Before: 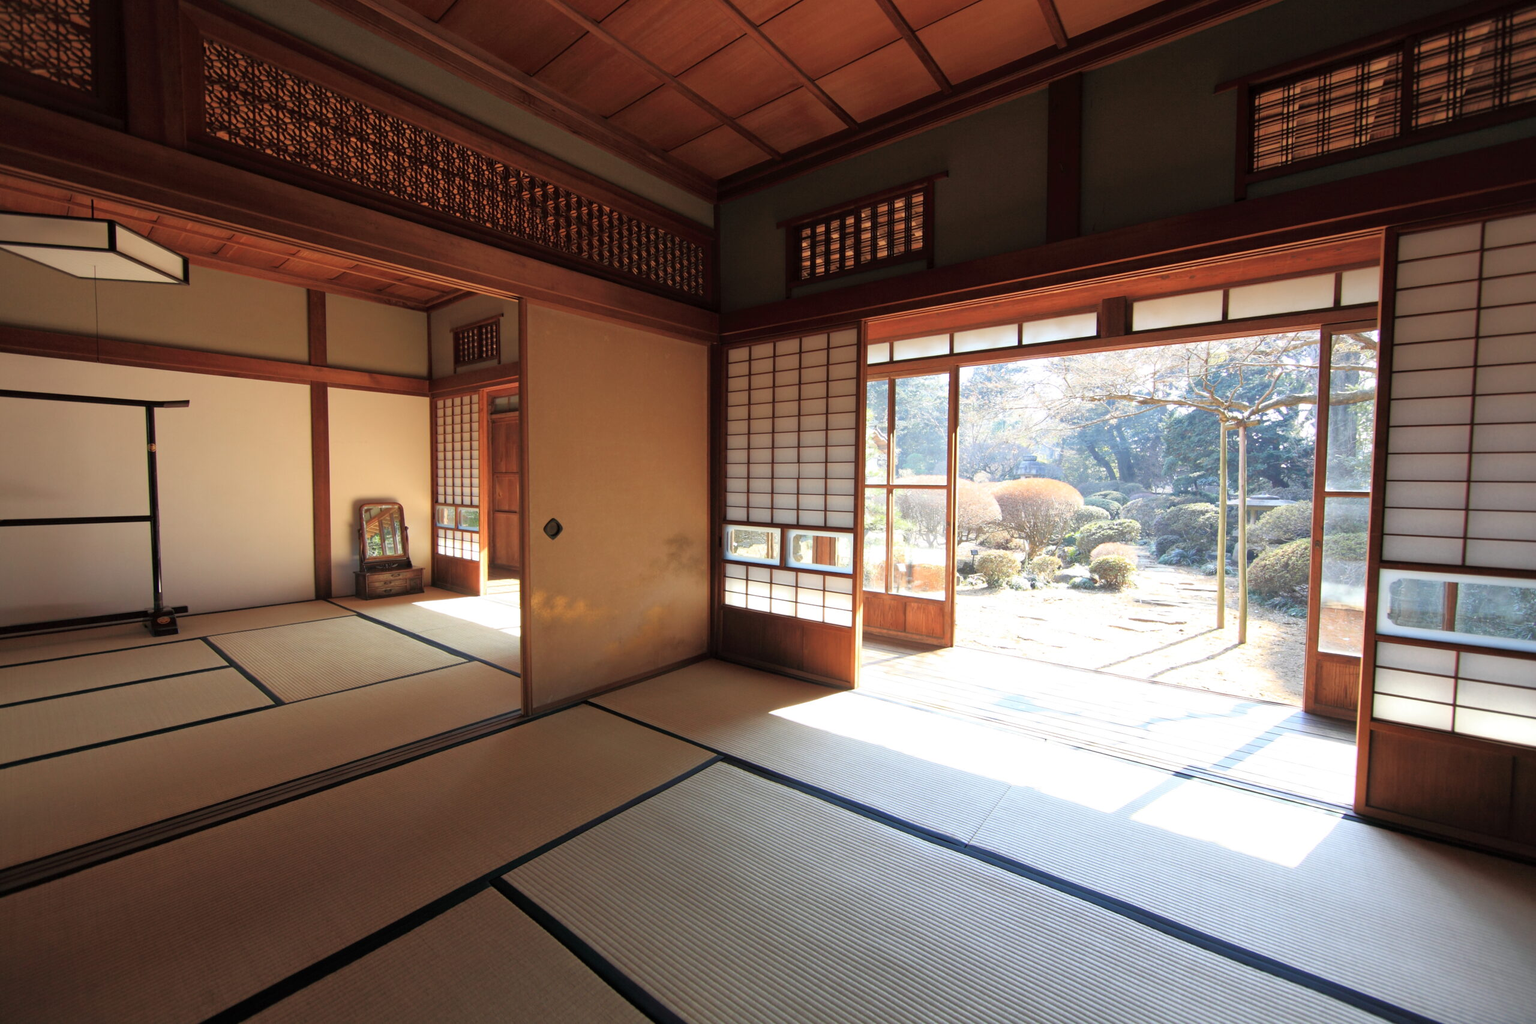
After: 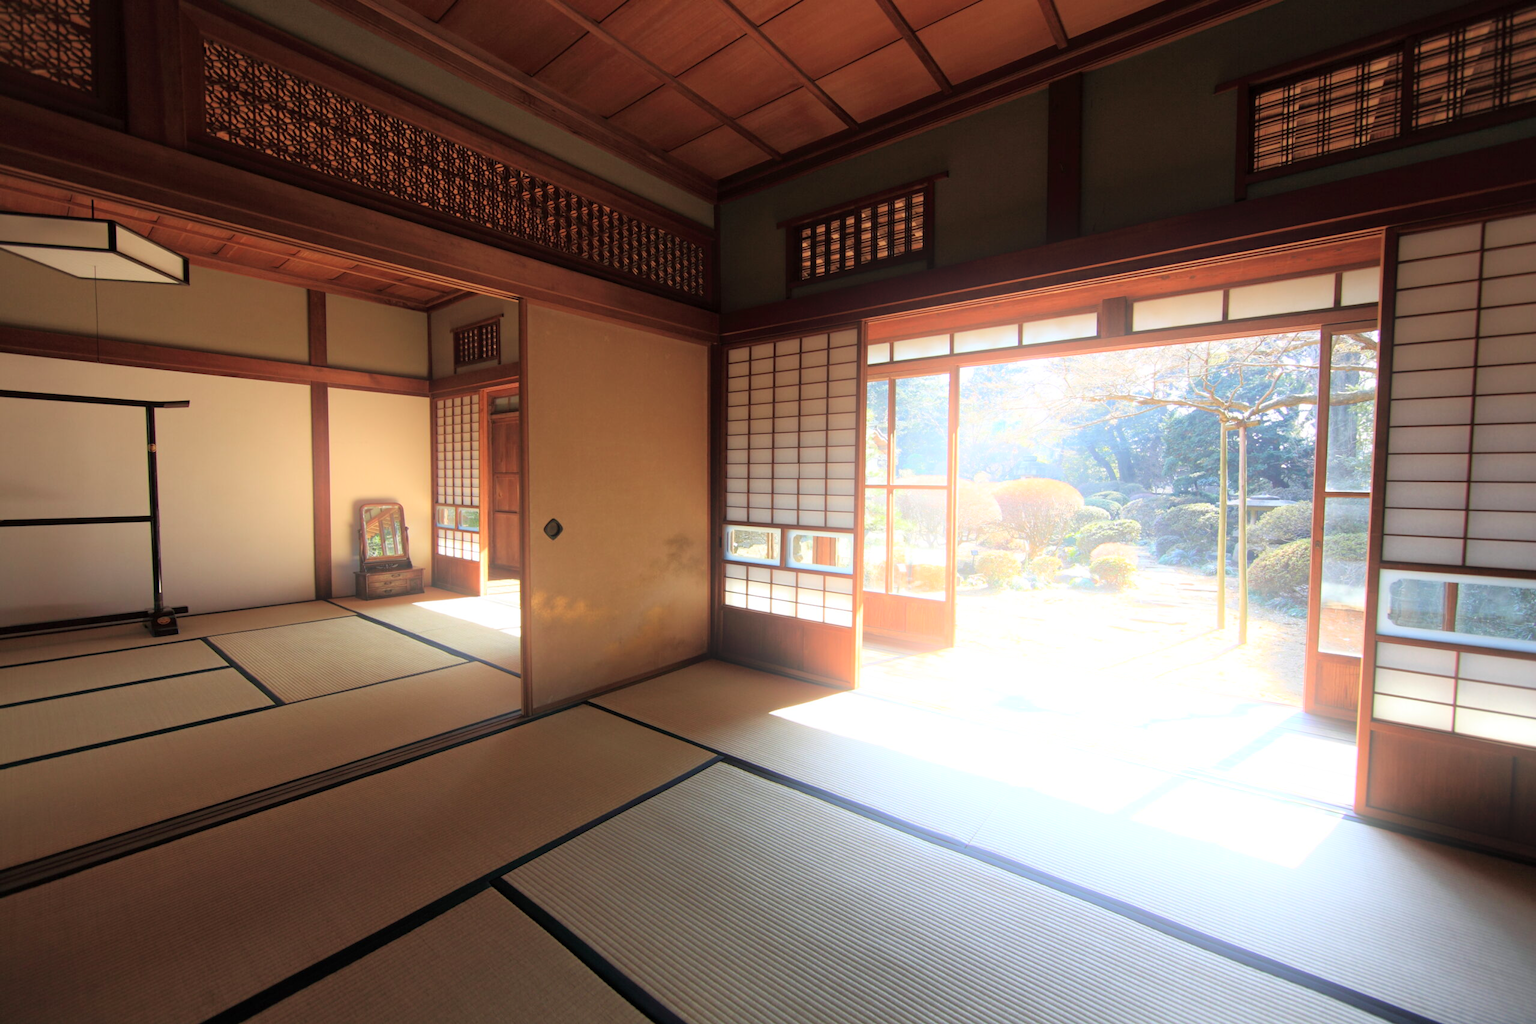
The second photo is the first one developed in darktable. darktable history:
bloom: on, module defaults
velvia: strength 15%
